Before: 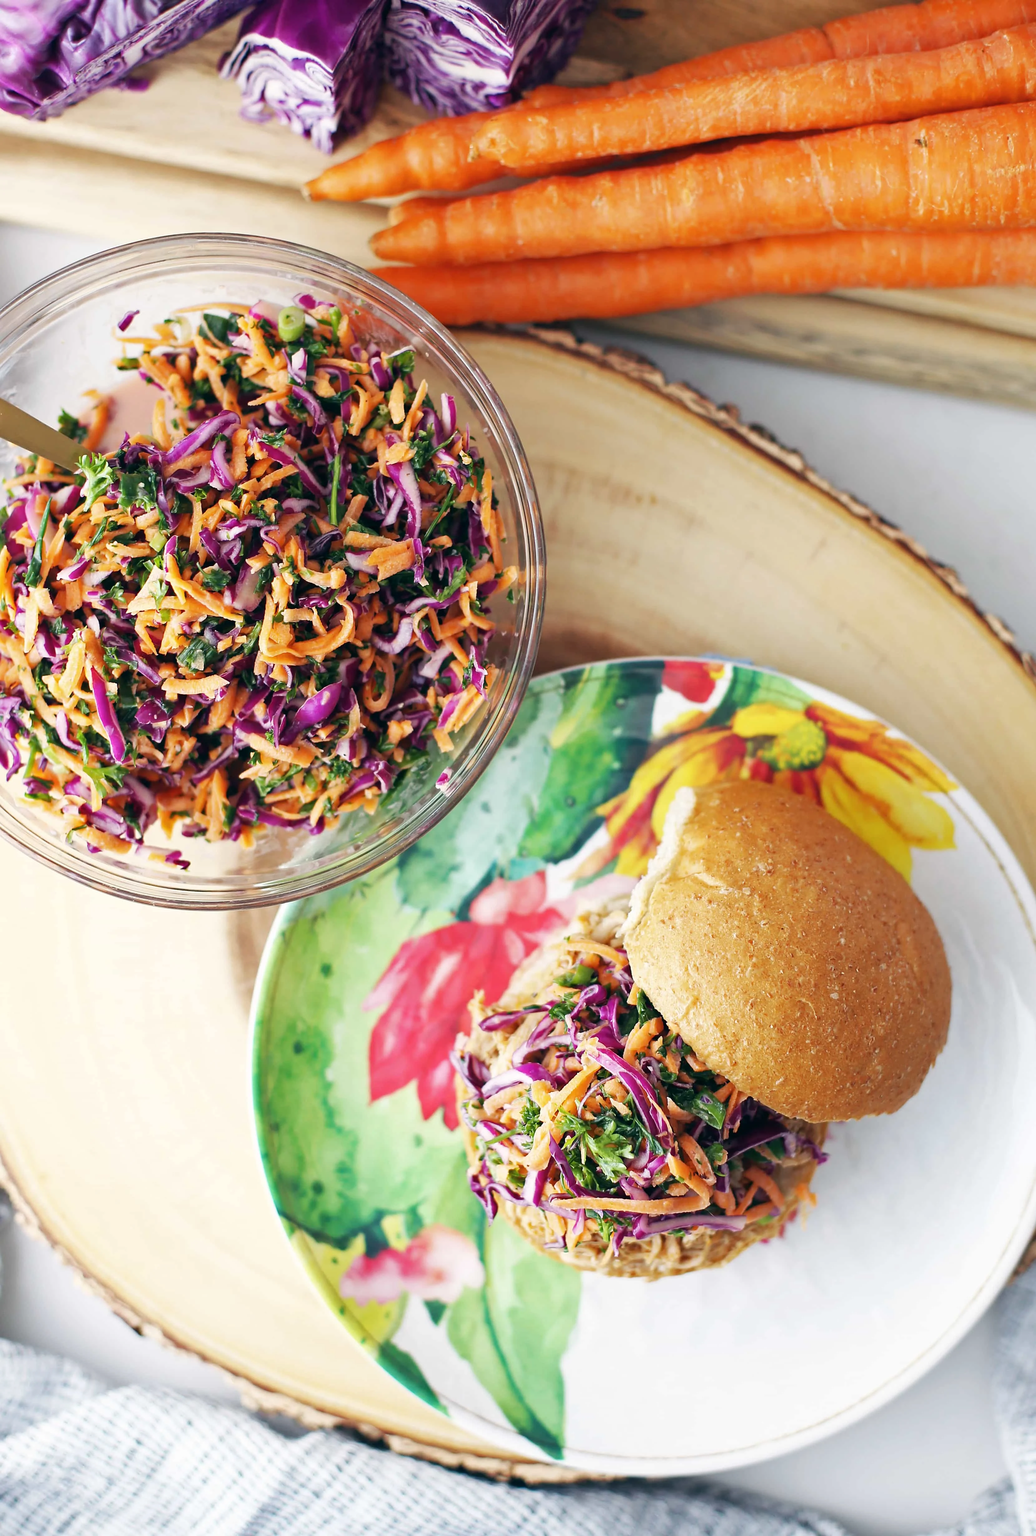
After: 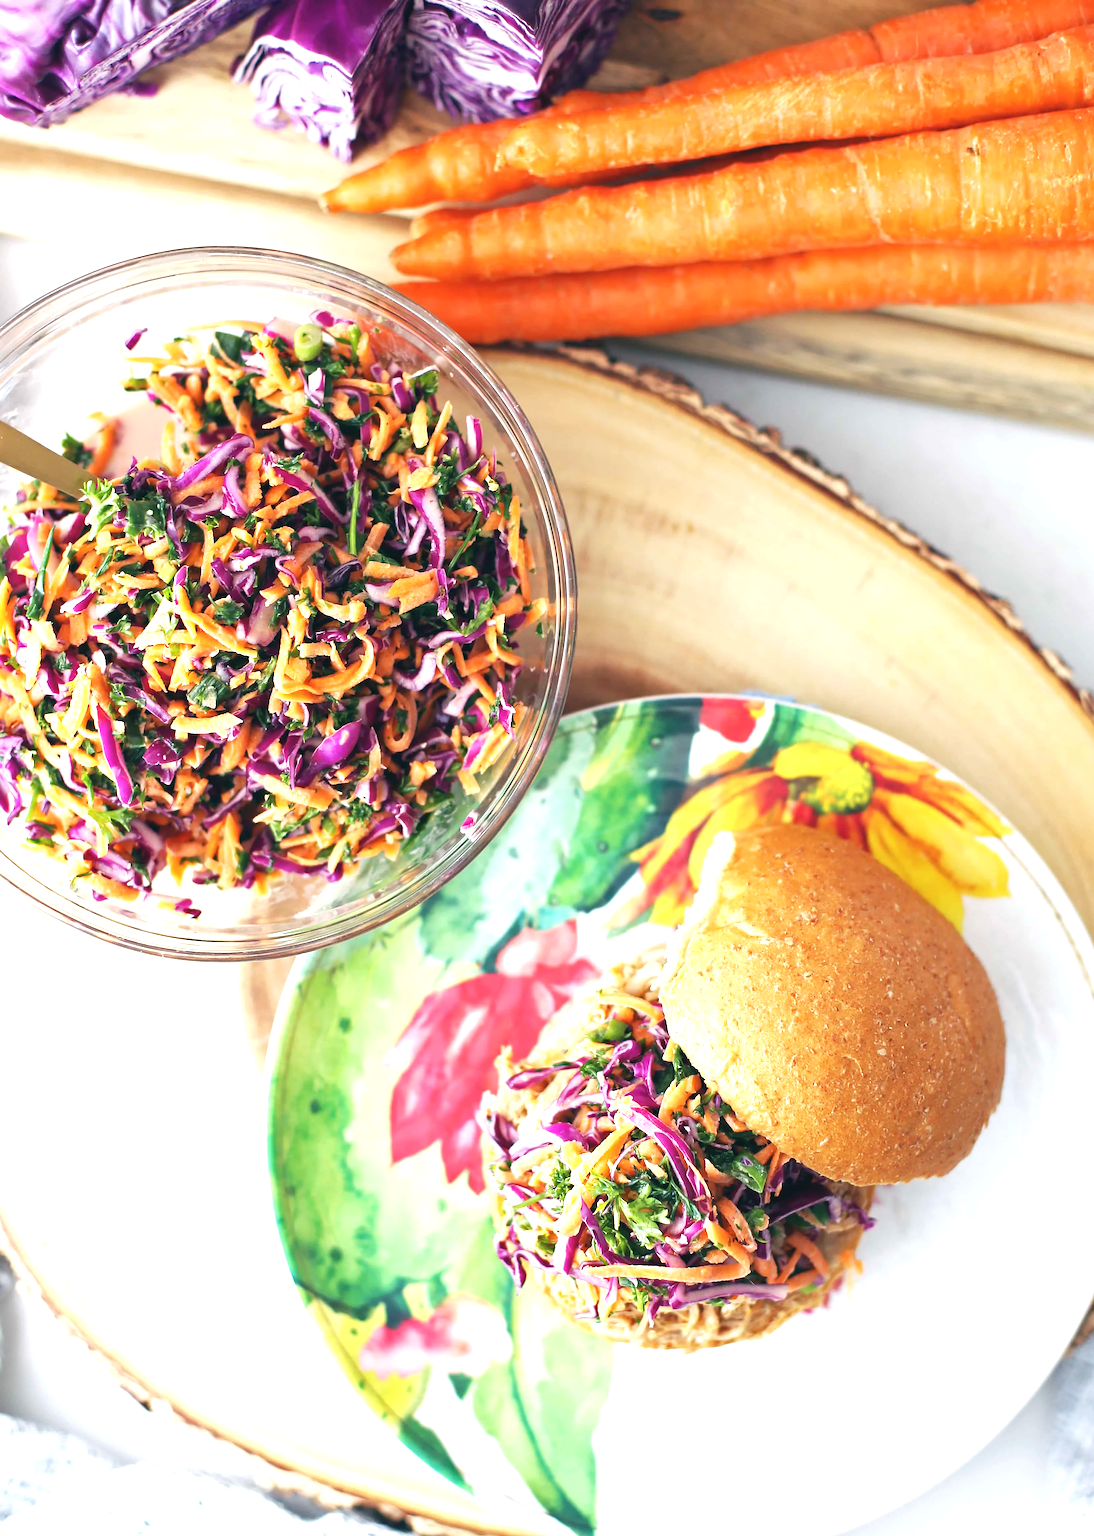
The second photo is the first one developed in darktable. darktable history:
exposure: black level correction -0.002, exposure 0.707 EV, compensate highlight preservation false
crop and rotate: top 0.001%, bottom 5.286%
